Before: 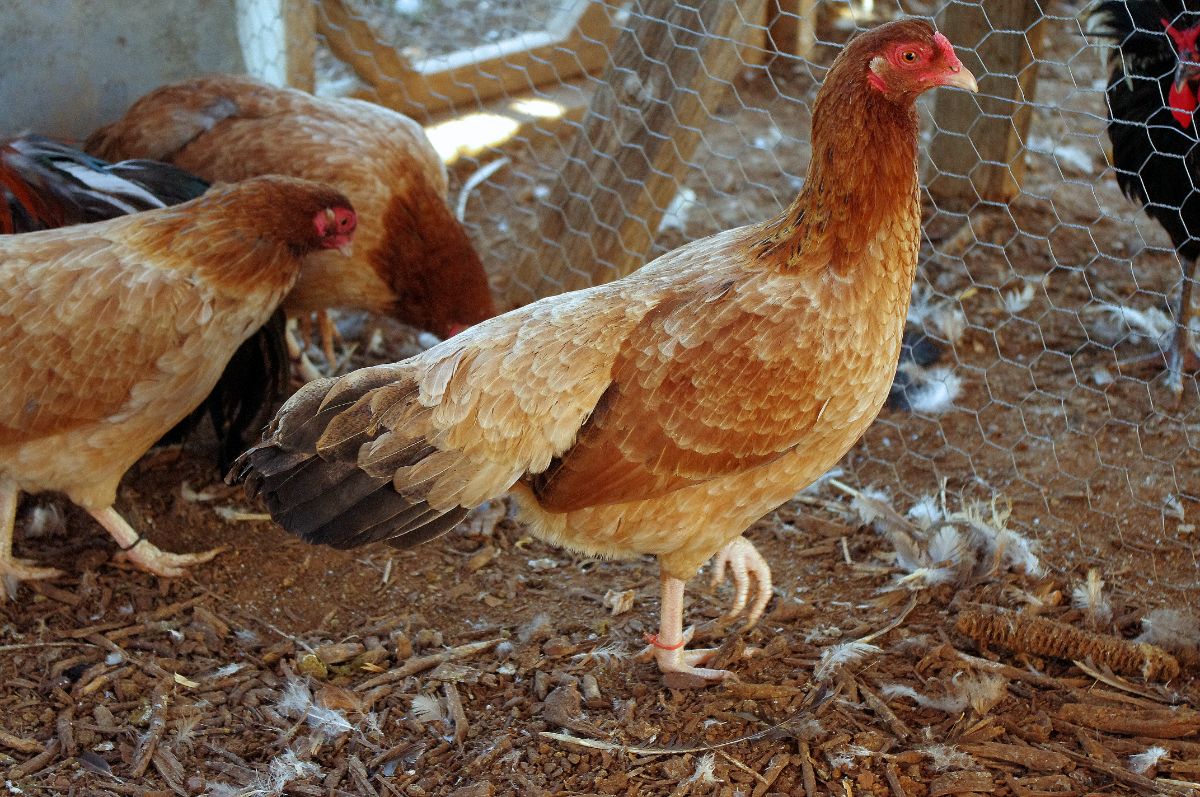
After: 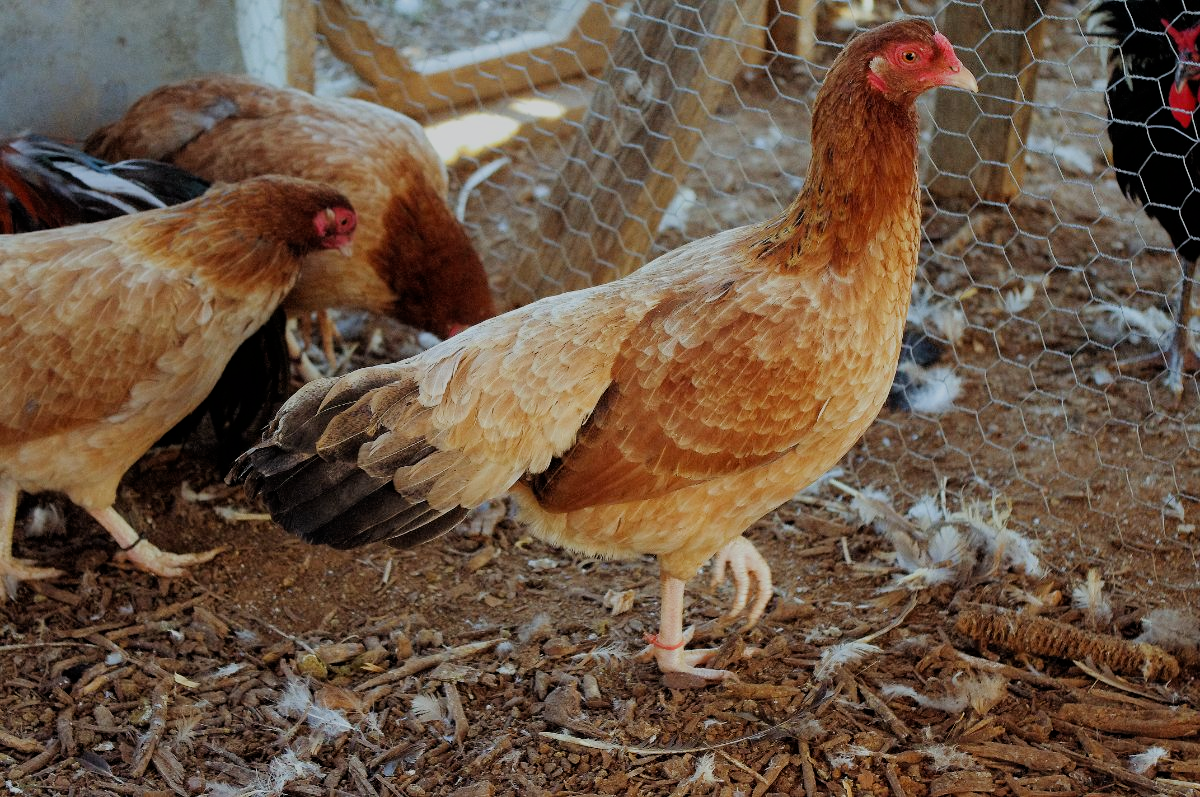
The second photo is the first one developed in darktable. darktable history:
filmic rgb: black relative exposure -7.08 EV, white relative exposure 5.37 EV, hardness 3.02
